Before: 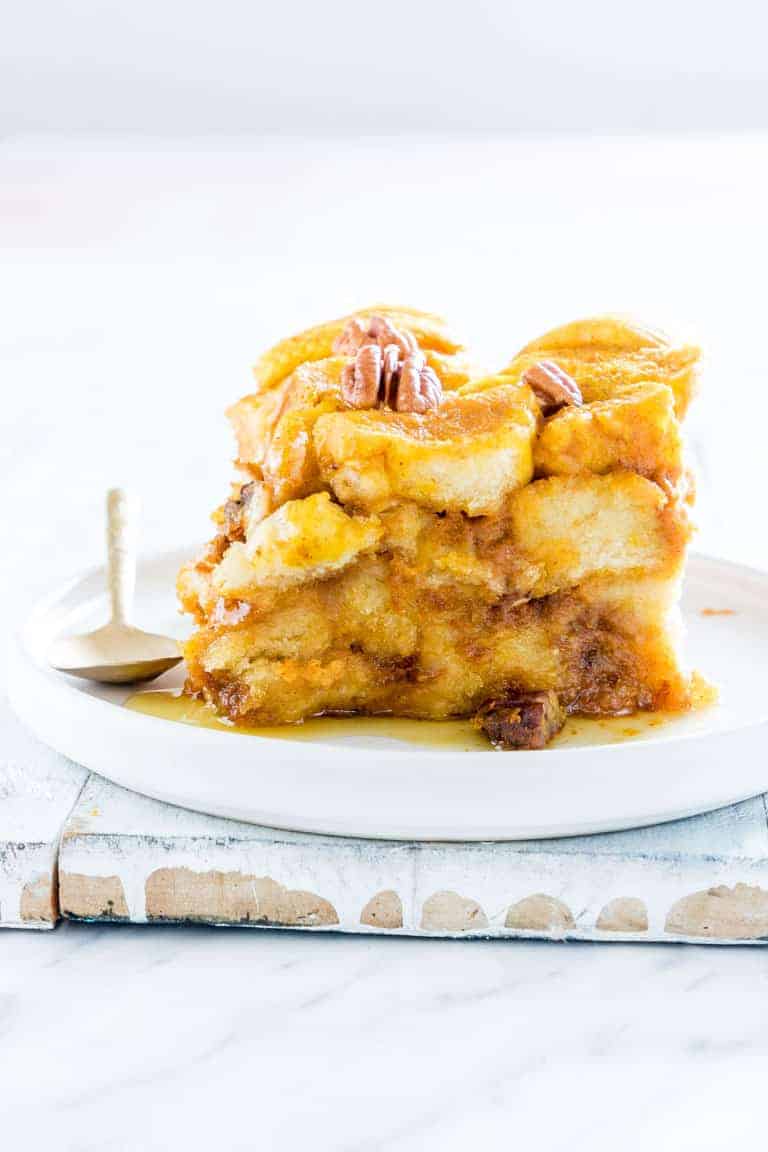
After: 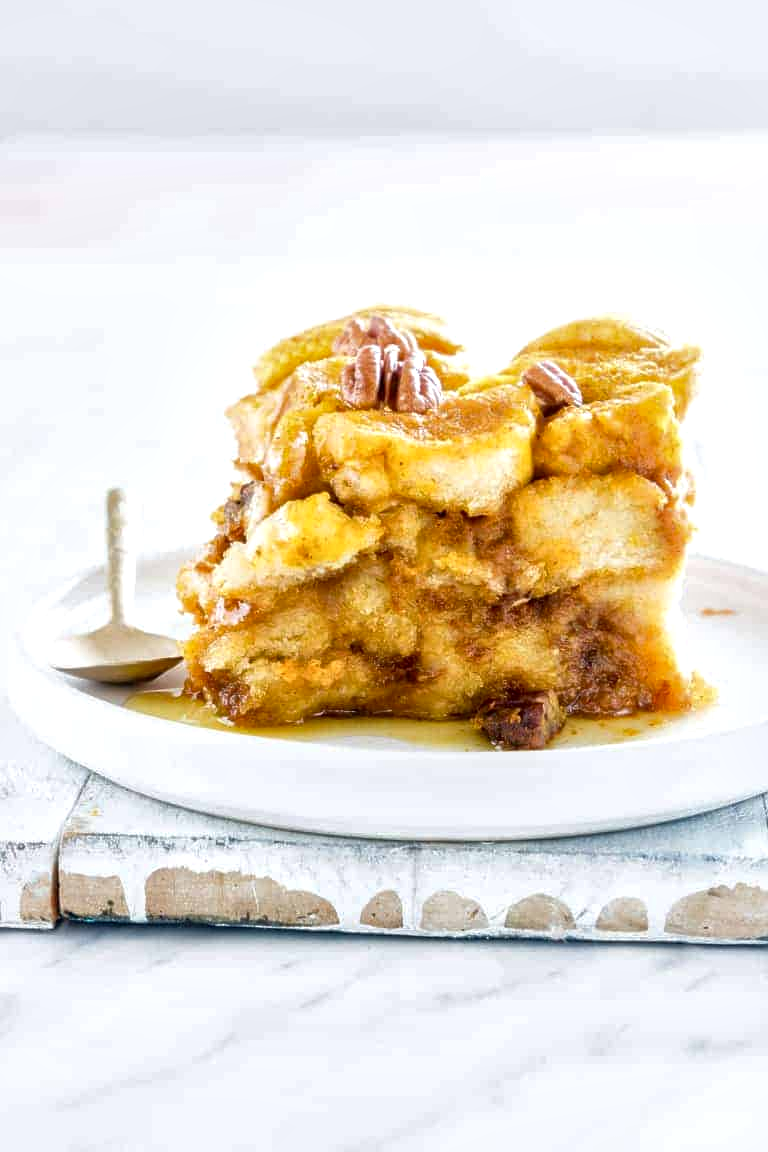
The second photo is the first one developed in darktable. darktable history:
local contrast: mode bilateral grid, contrast 20, coarseness 50, detail 179%, midtone range 0.2
